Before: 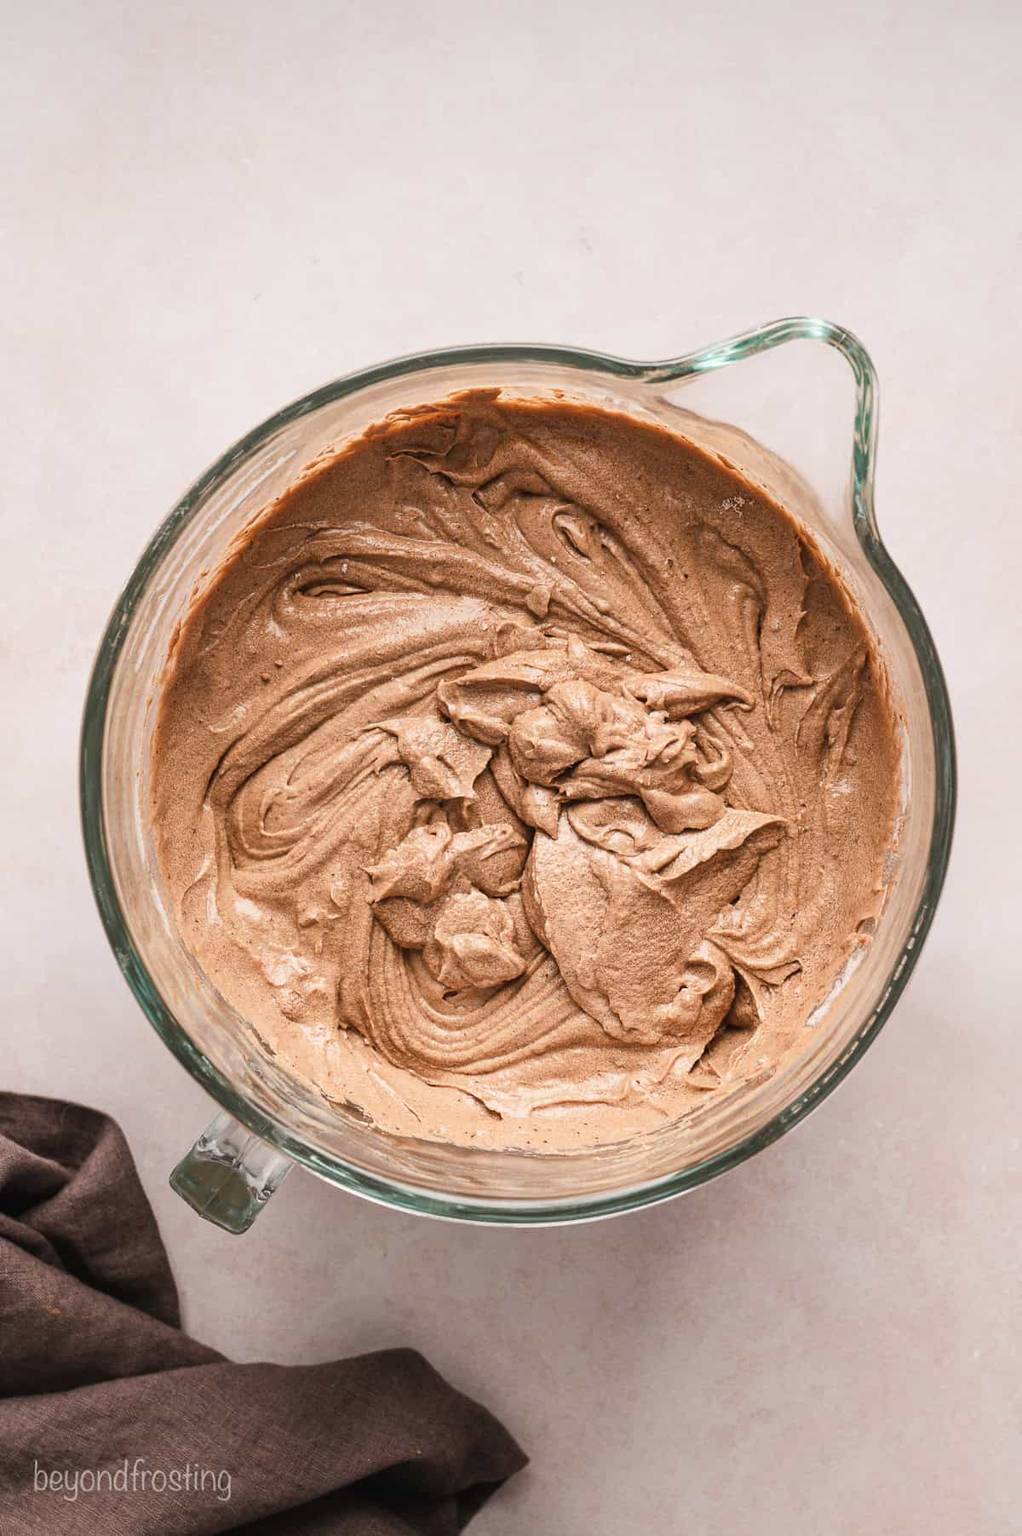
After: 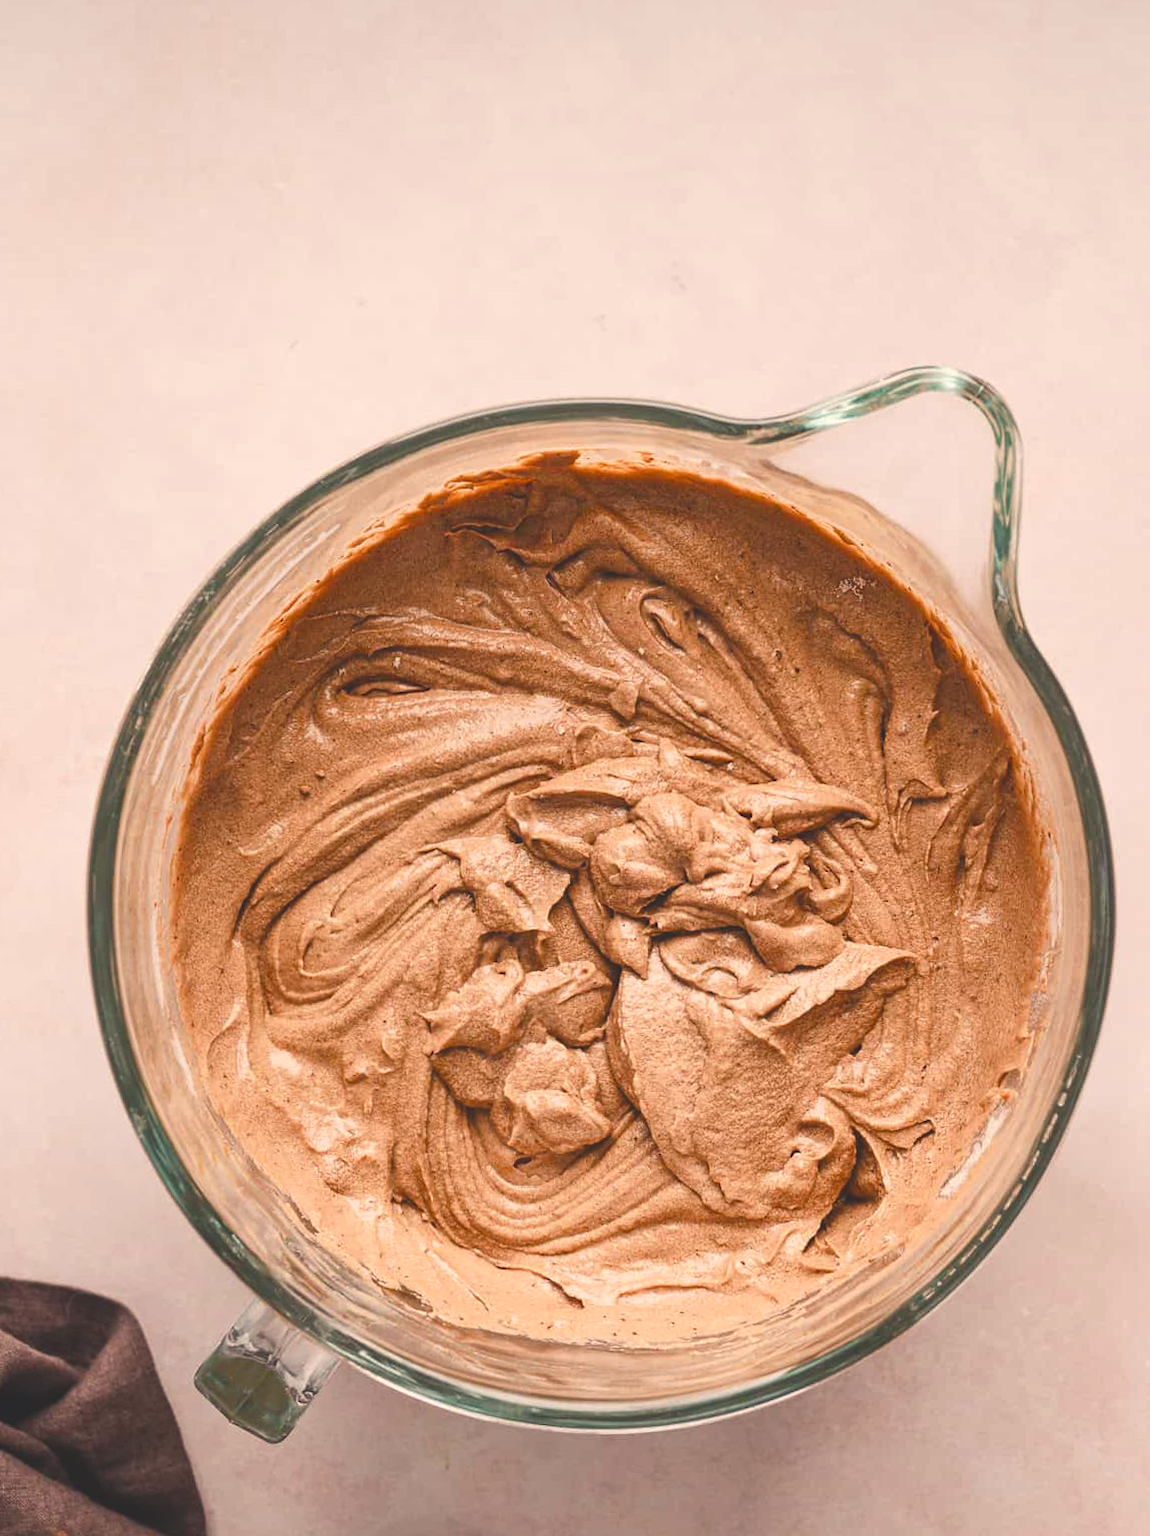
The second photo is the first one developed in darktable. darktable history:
crop and rotate: angle 0.2°, left 0.275%, right 3.127%, bottom 14.18%
color balance rgb: shadows lift › chroma 2%, shadows lift › hue 247.2°, power › chroma 0.3%, power › hue 25.2°, highlights gain › chroma 3%, highlights gain › hue 60°, global offset › luminance 2%, perceptual saturation grading › global saturation 20%, perceptual saturation grading › highlights -20%, perceptual saturation grading › shadows 30%
